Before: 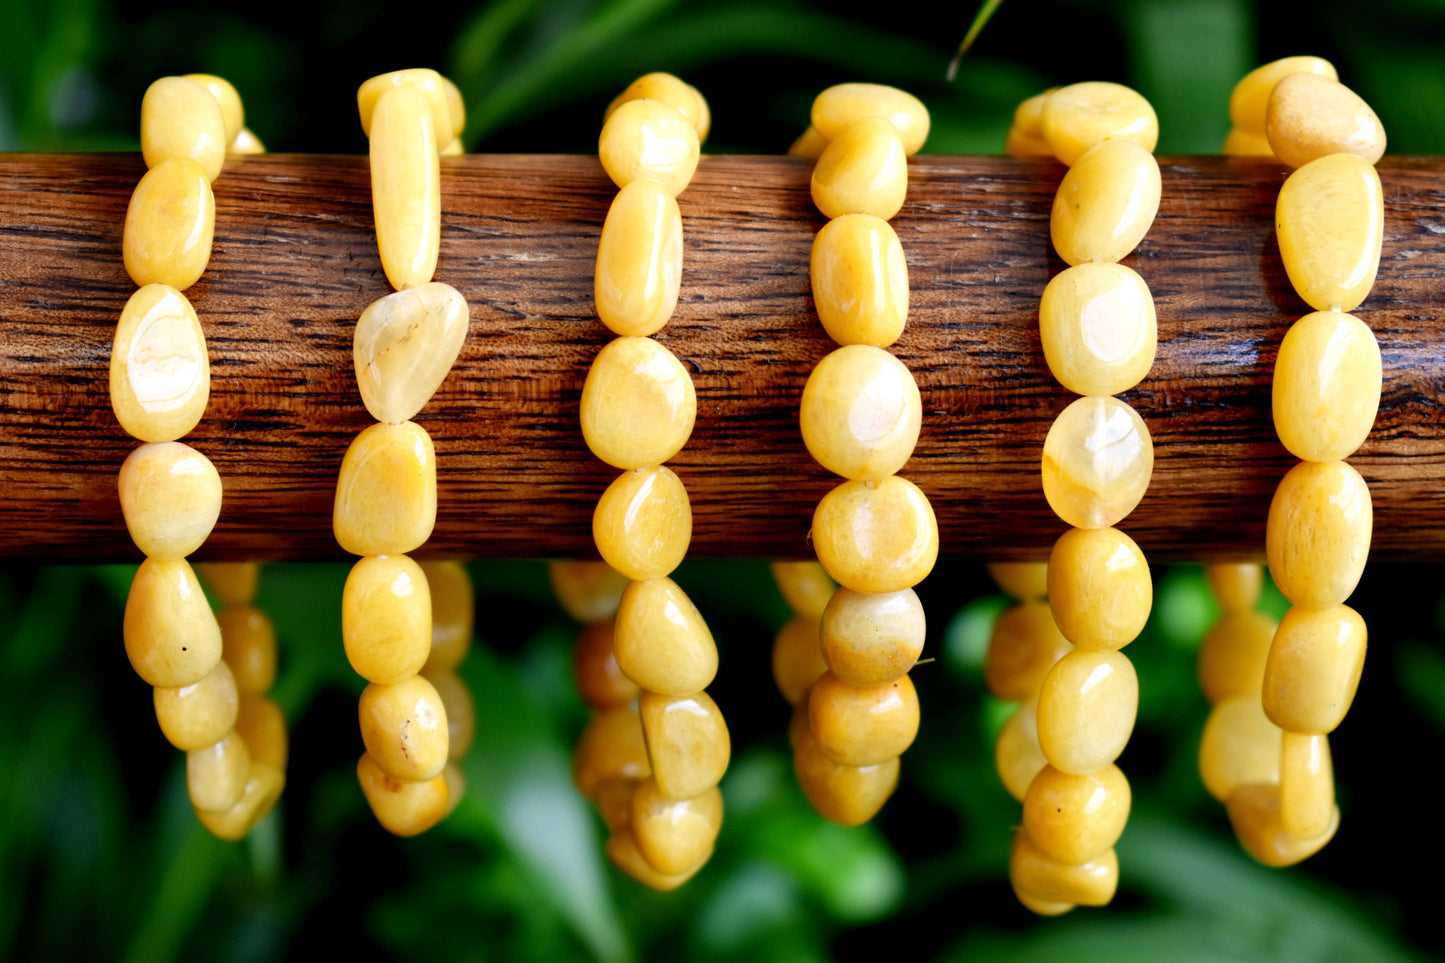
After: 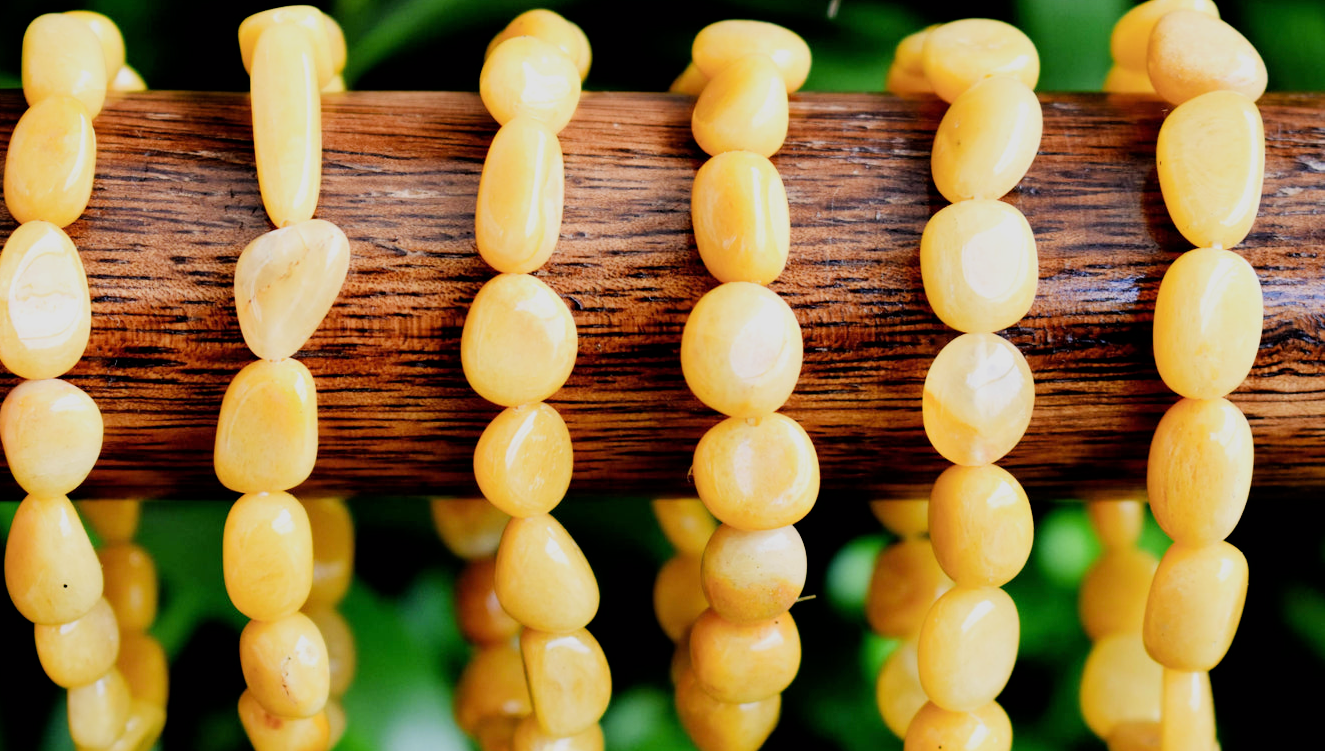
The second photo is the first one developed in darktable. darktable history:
crop: left 8.255%, top 6.609%, bottom 15.332%
filmic rgb: black relative exposure -7.19 EV, white relative exposure 5.39 EV, hardness 3.03, iterations of high-quality reconstruction 0
exposure: black level correction 0, exposure 0.7 EV, compensate exposure bias true, compensate highlight preservation false
